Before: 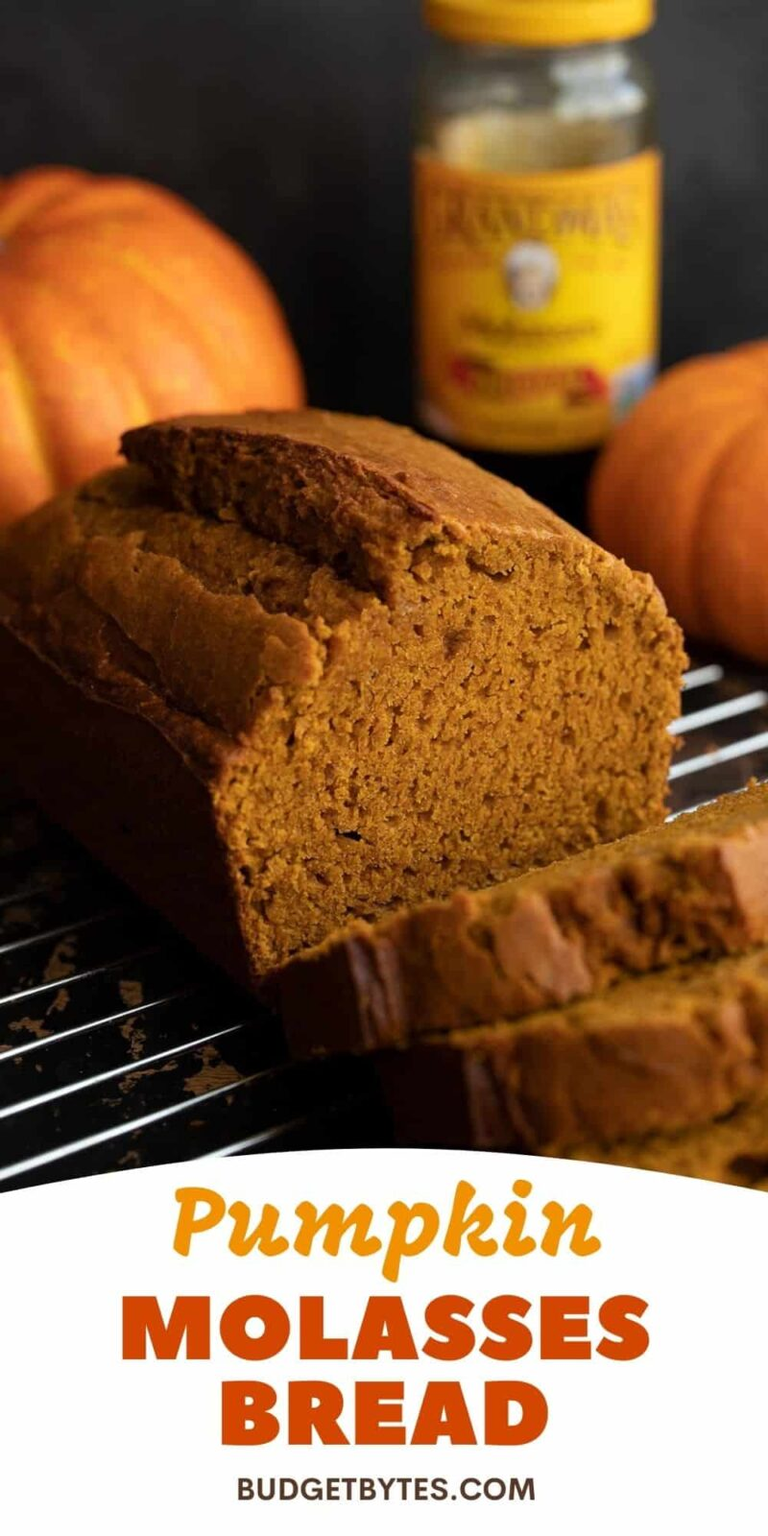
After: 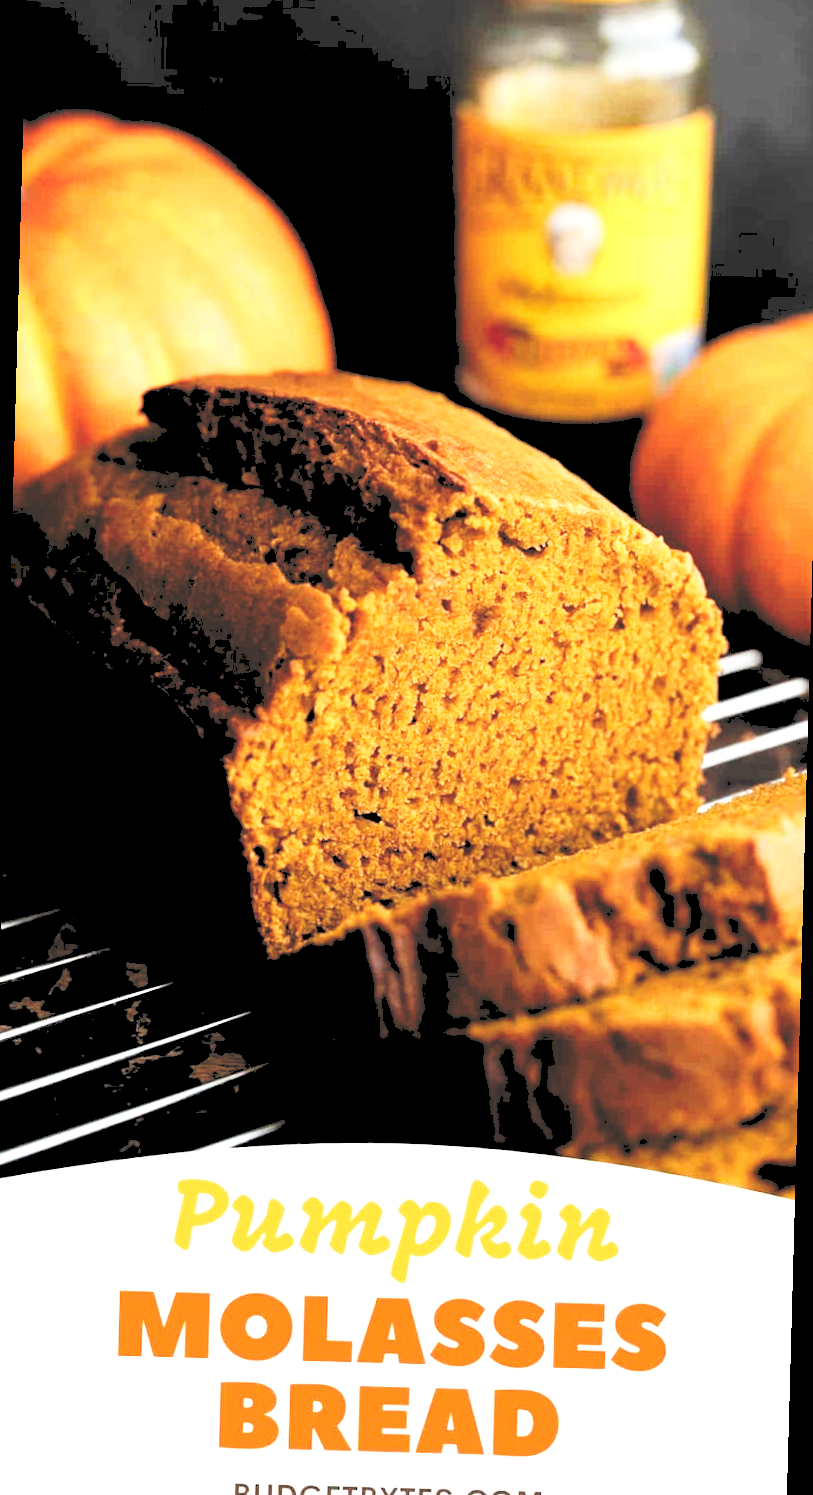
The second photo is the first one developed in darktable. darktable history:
rotate and perspective: rotation 1.57°, crop left 0.018, crop right 0.982, crop top 0.039, crop bottom 0.961
rgb levels: levels [[0.029, 0.461, 0.922], [0, 0.5, 1], [0, 0.5, 1]]
exposure: black level correction 0, exposure 0.95 EV, compensate exposure bias true, compensate highlight preservation false
tone curve: curves: ch0 [(0, 0) (0.003, 0.203) (0.011, 0.203) (0.025, 0.21) (0.044, 0.22) (0.069, 0.231) (0.1, 0.243) (0.136, 0.255) (0.177, 0.277) (0.224, 0.305) (0.277, 0.346) (0.335, 0.412) (0.399, 0.492) (0.468, 0.571) (0.543, 0.658) (0.623, 0.75) (0.709, 0.837) (0.801, 0.905) (0.898, 0.955) (1, 1)], preserve colors none
